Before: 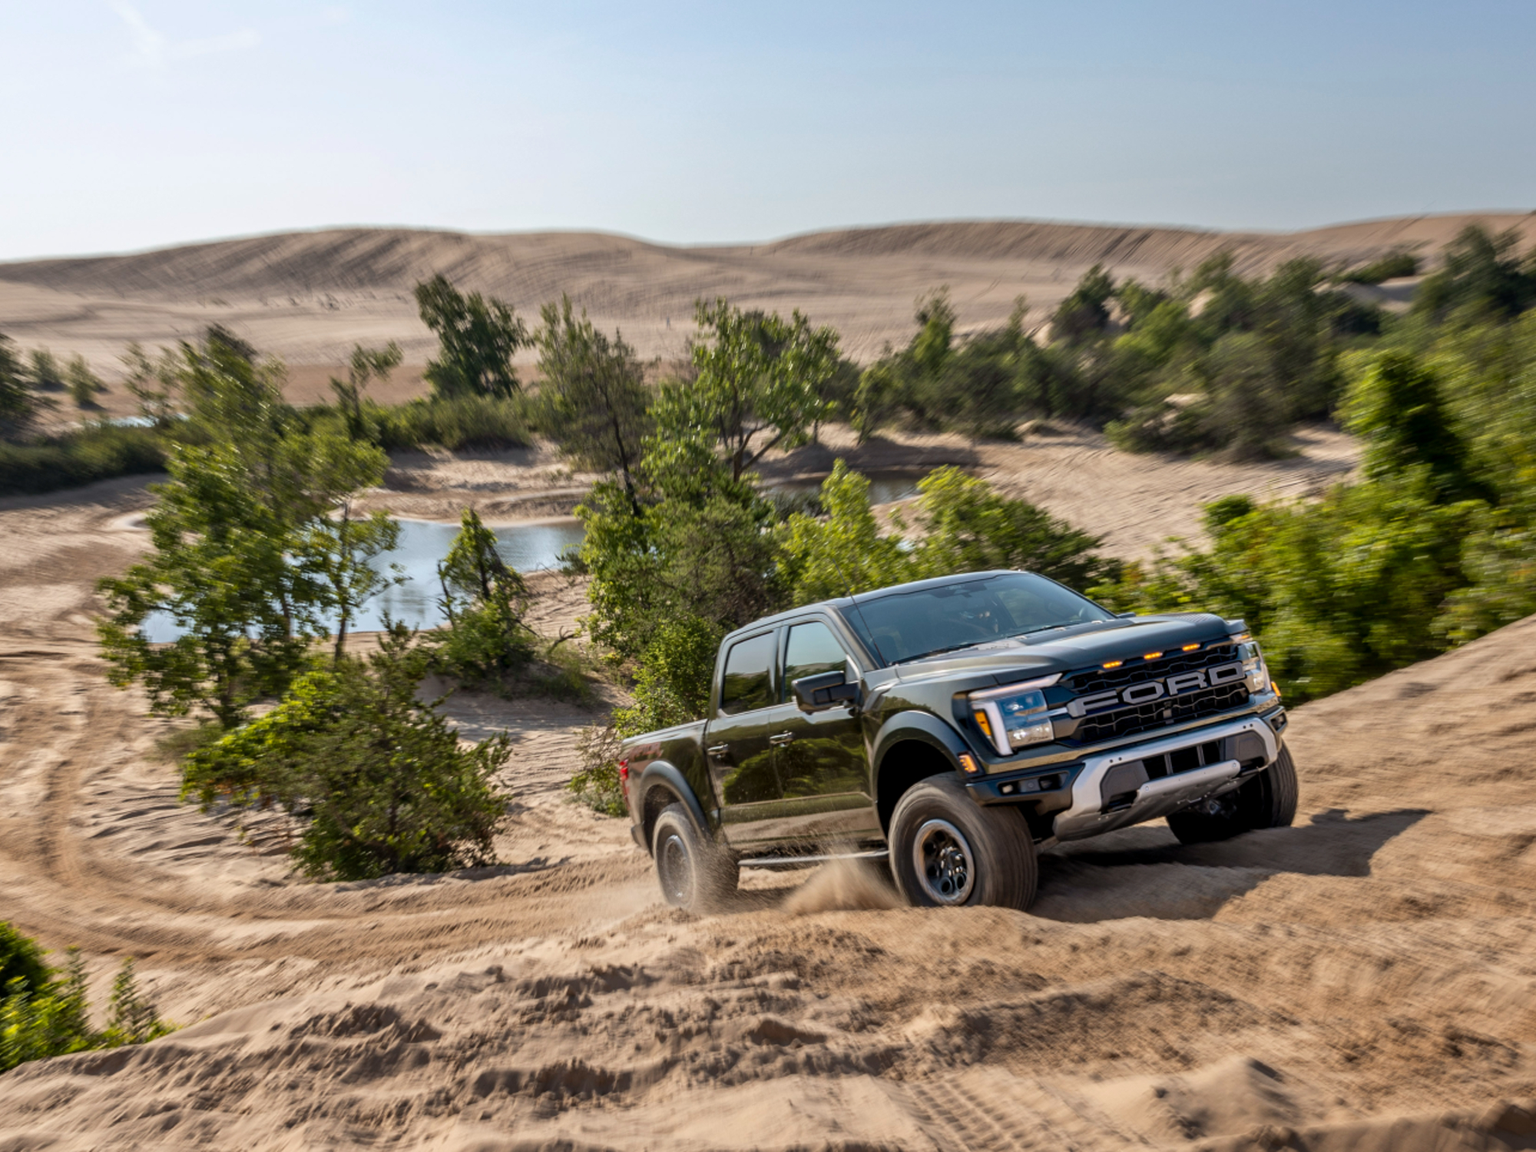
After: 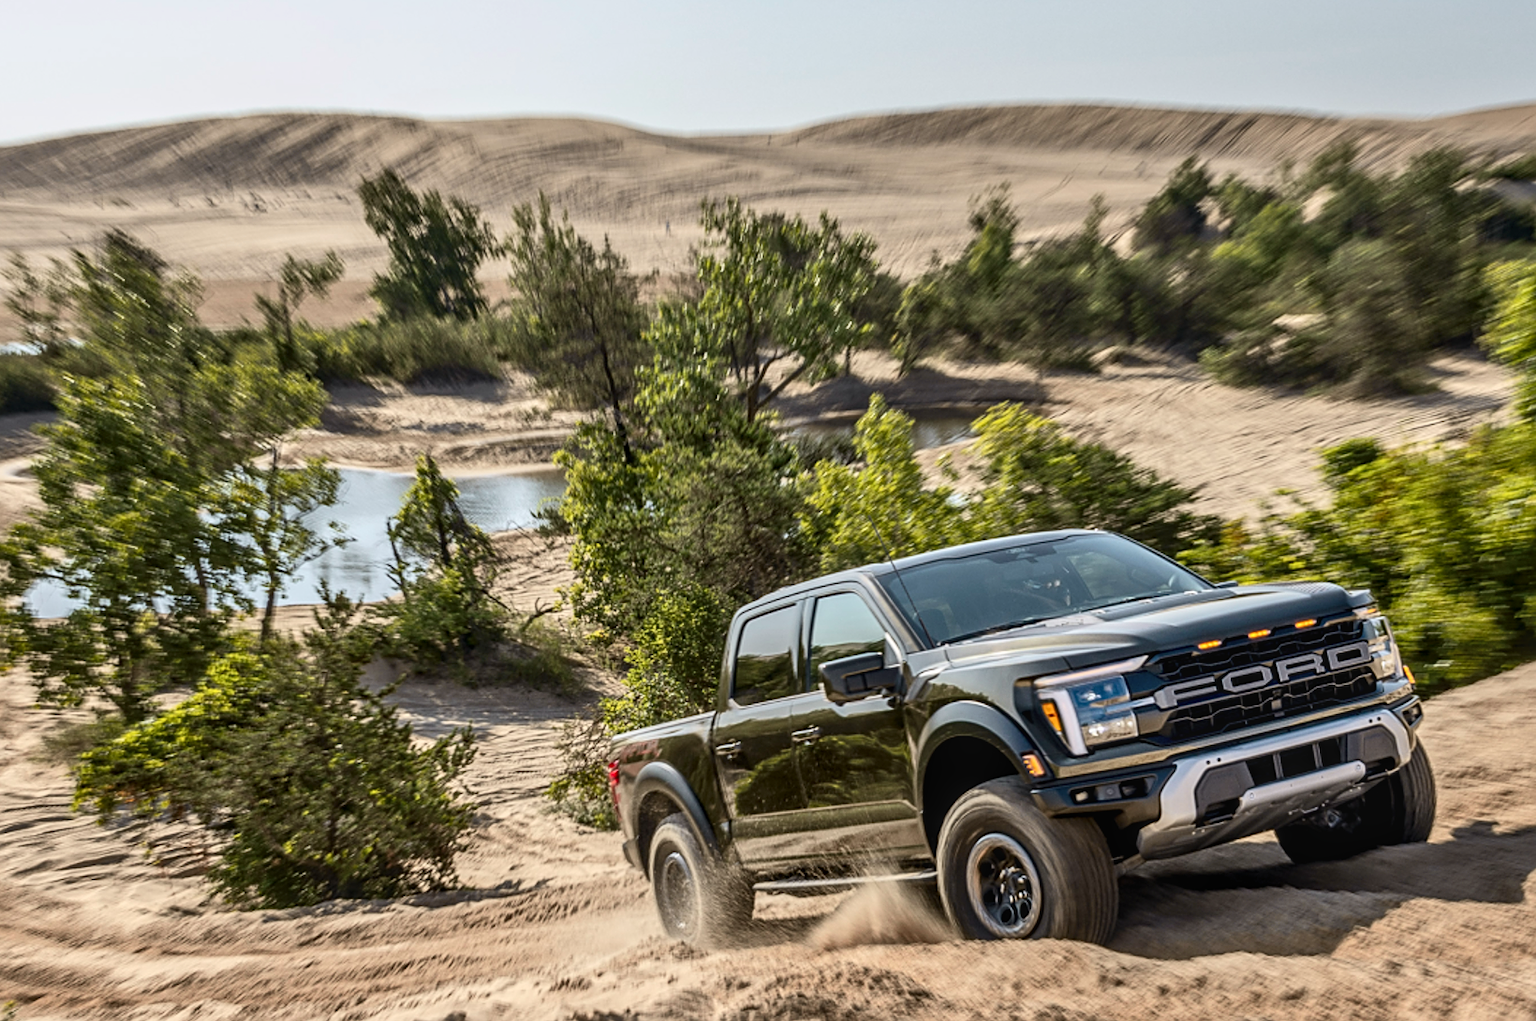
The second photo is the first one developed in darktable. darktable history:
sharpen: on, module defaults
shadows and highlights: shadows 20.55, highlights -20.99, soften with gaussian
local contrast: on, module defaults
tone curve: curves: ch0 [(0, 0.038) (0.193, 0.212) (0.461, 0.502) (0.634, 0.709) (0.852, 0.89) (1, 0.967)]; ch1 [(0, 0) (0.35, 0.356) (0.45, 0.453) (0.504, 0.503) (0.532, 0.524) (0.558, 0.555) (0.735, 0.762) (1, 1)]; ch2 [(0, 0) (0.281, 0.266) (0.456, 0.469) (0.5, 0.5) (0.533, 0.545) (0.606, 0.598) (0.646, 0.654) (1, 1)], color space Lab, independent channels, preserve colors none
crop: left 7.856%, top 11.836%, right 10.12%, bottom 15.387%
